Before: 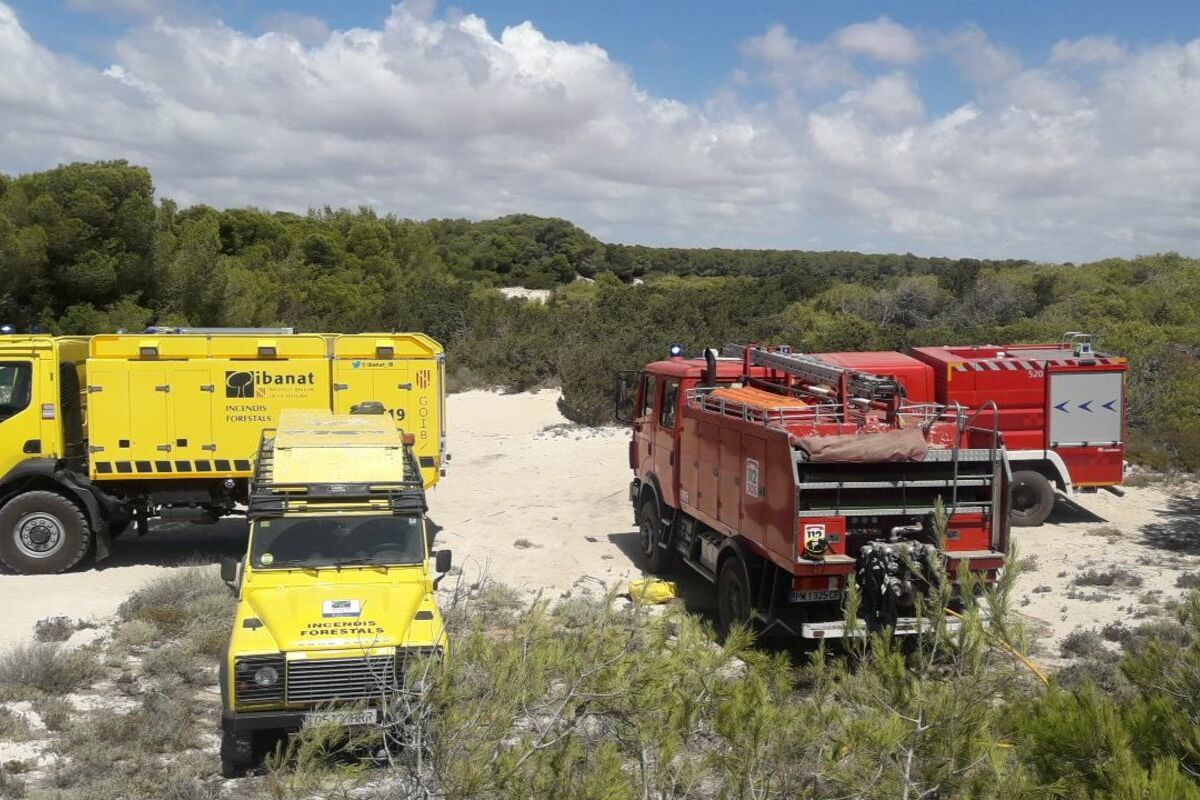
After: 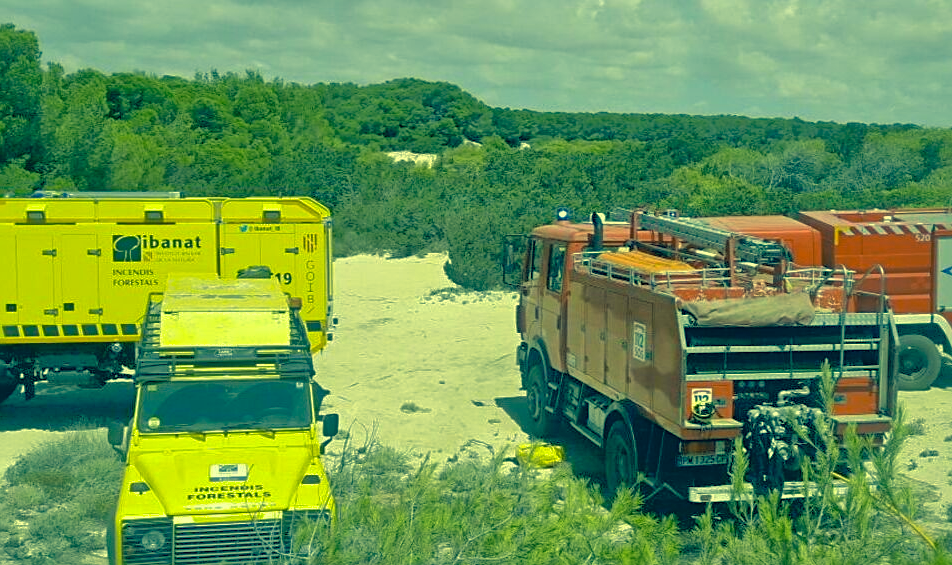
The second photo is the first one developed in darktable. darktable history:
crop: left 9.44%, top 17.017%, right 11.19%, bottom 12.344%
tone equalizer: -7 EV 0.153 EV, -6 EV 0.576 EV, -5 EV 1.15 EV, -4 EV 1.3 EV, -3 EV 1.14 EV, -2 EV 0.6 EV, -1 EV 0.167 EV
shadows and highlights: on, module defaults
sharpen: radius 2.215, amount 0.387, threshold 0.219
color correction: highlights a* -15.63, highlights b* 39.98, shadows a* -39.28, shadows b* -26.35
